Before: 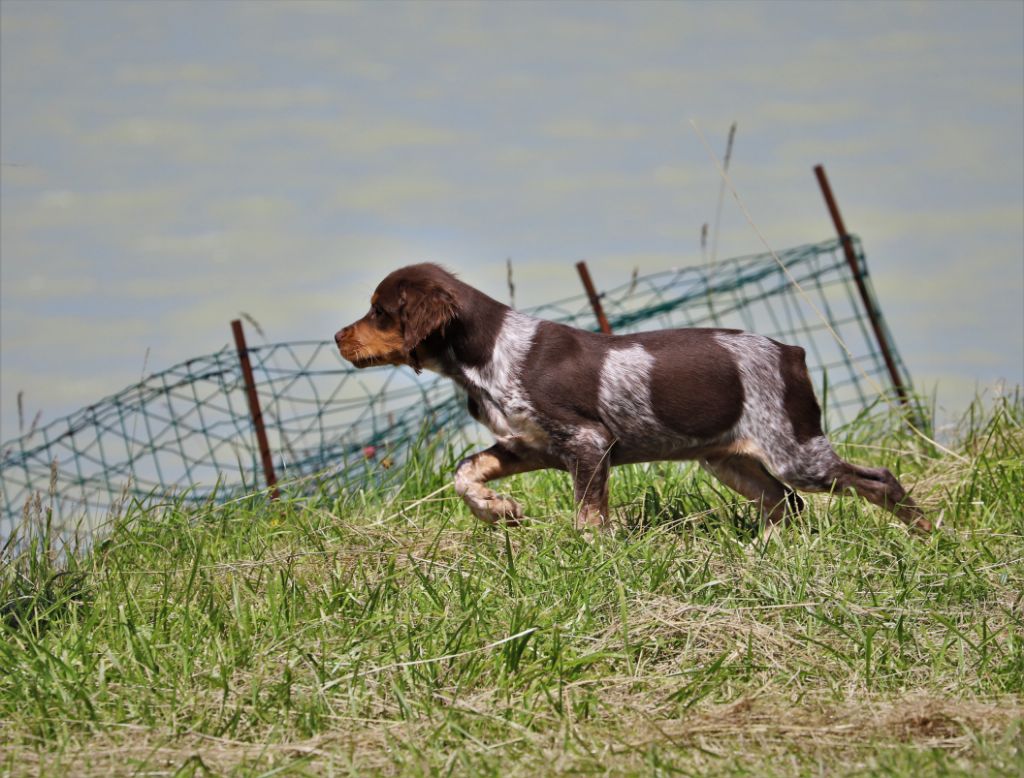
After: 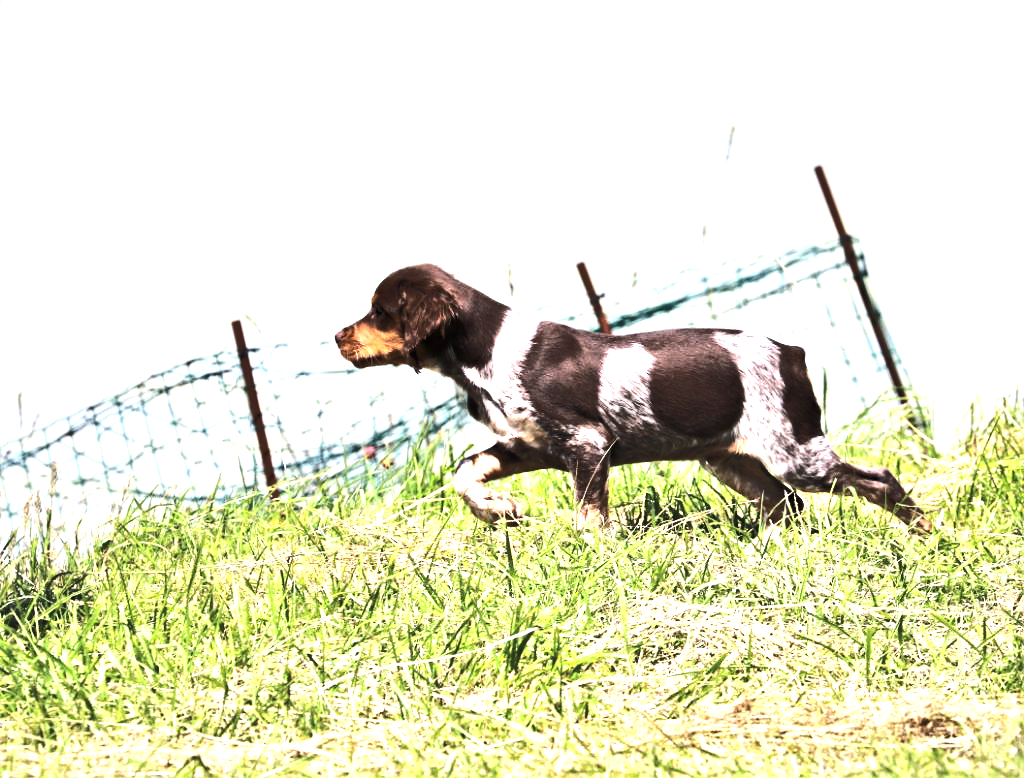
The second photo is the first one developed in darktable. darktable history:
exposure: exposure 2.018 EV, compensate highlight preservation false
color balance rgb: shadows lift › chroma 1.042%, shadows lift › hue 241.69°, perceptual saturation grading › global saturation 0.417%, perceptual brilliance grading › highlights 1.44%, perceptual brilliance grading › mid-tones -50.32%, perceptual brilliance grading › shadows -49.639%
